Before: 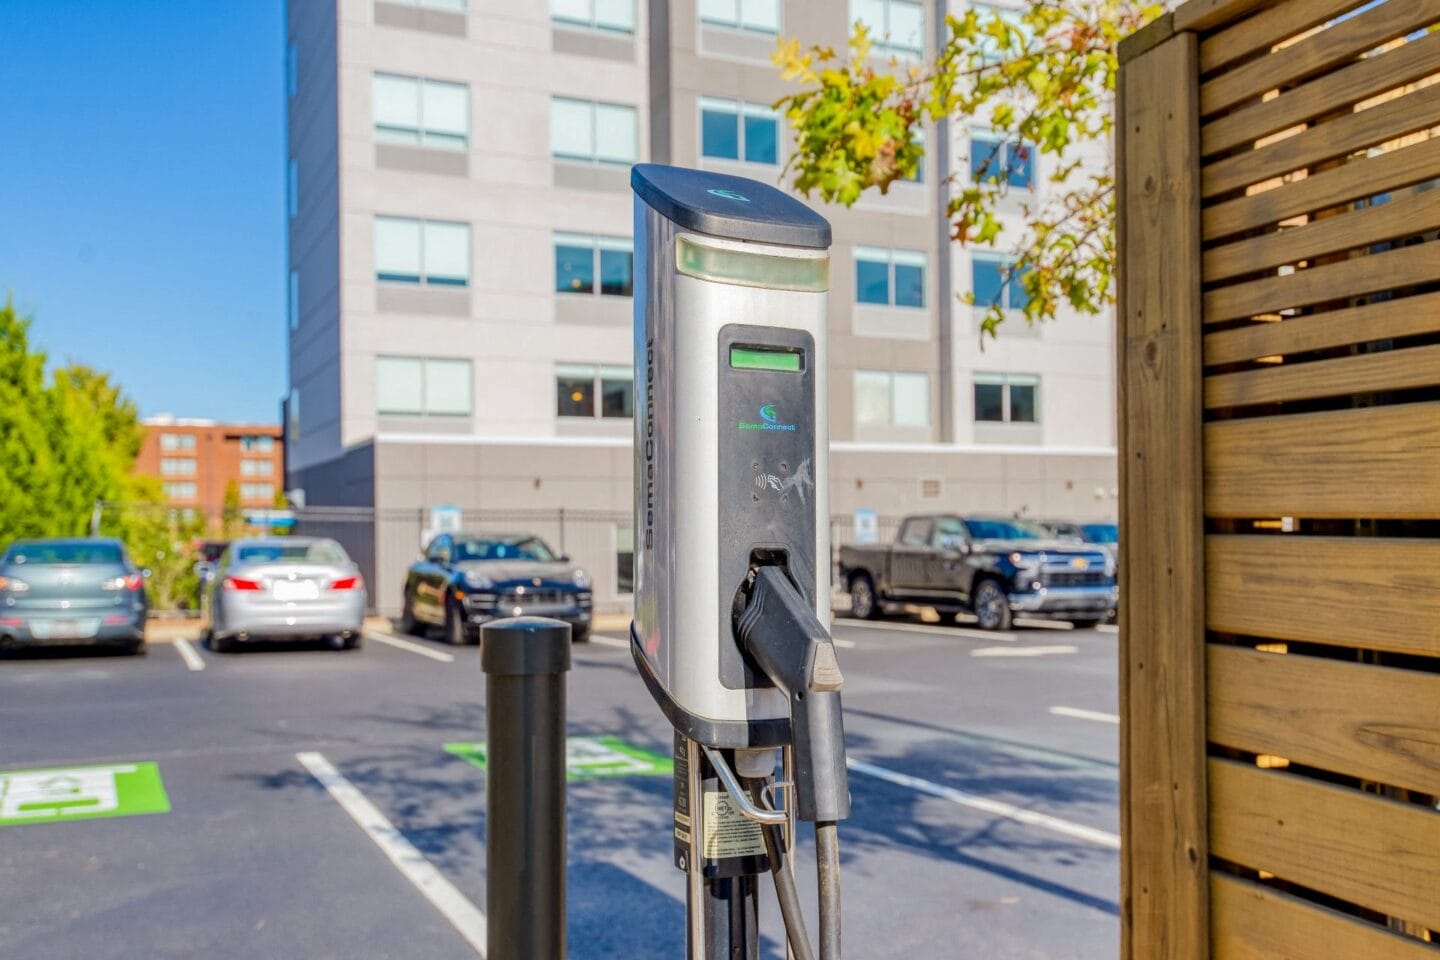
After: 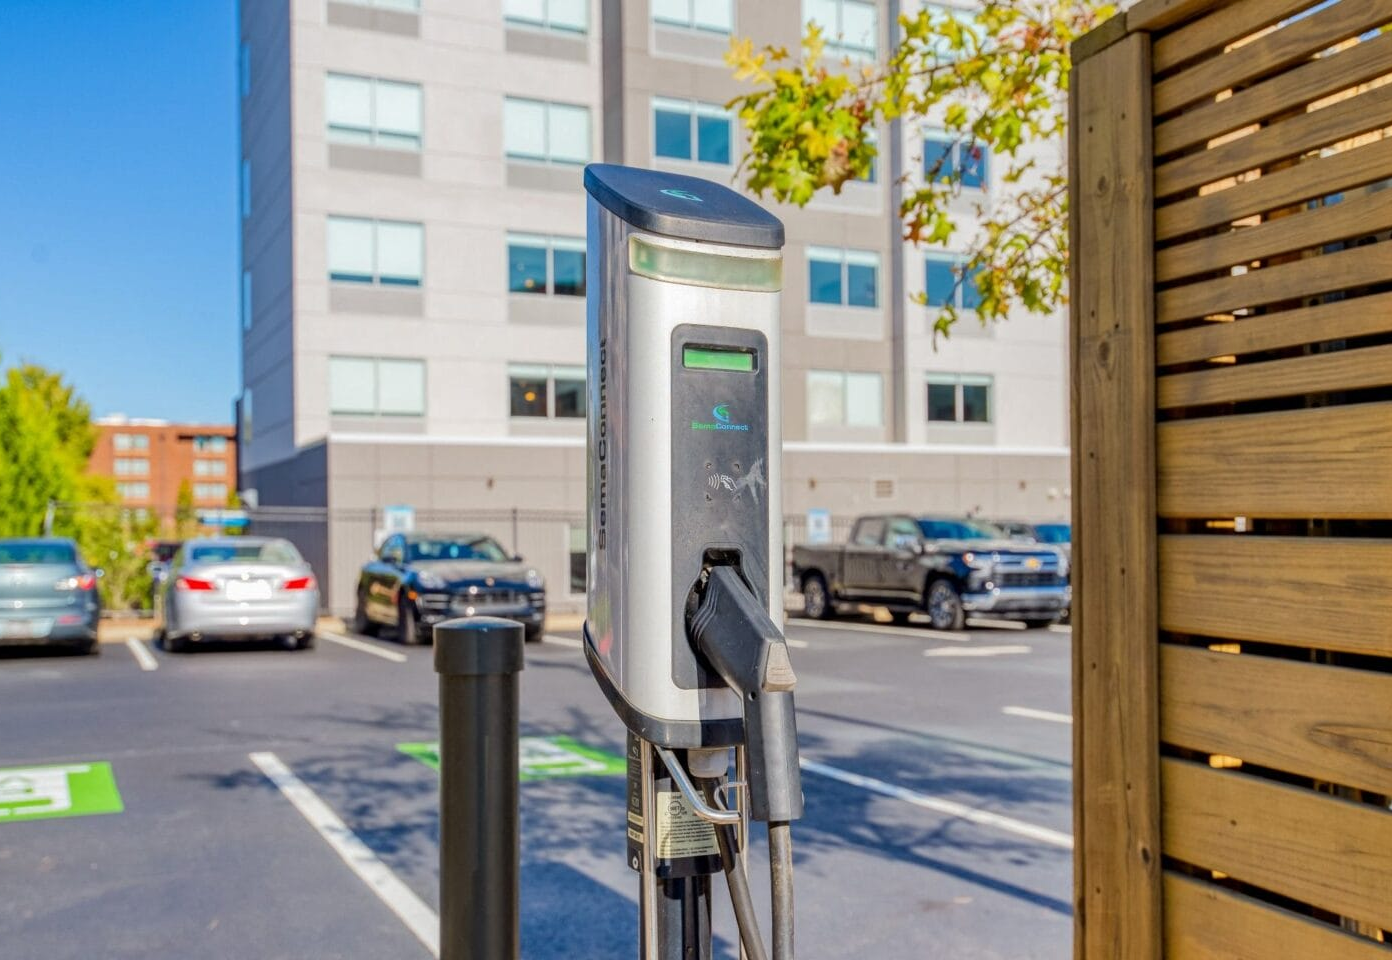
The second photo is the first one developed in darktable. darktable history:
crop and rotate: left 3.324%
